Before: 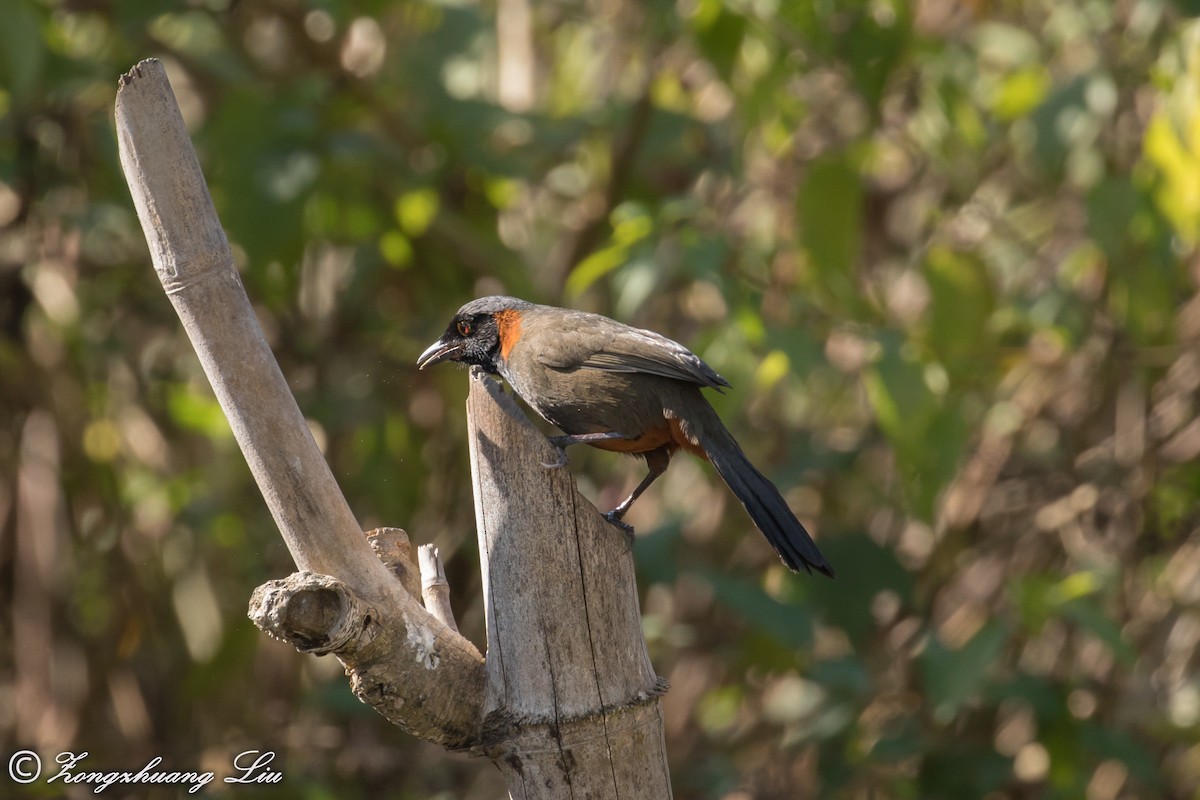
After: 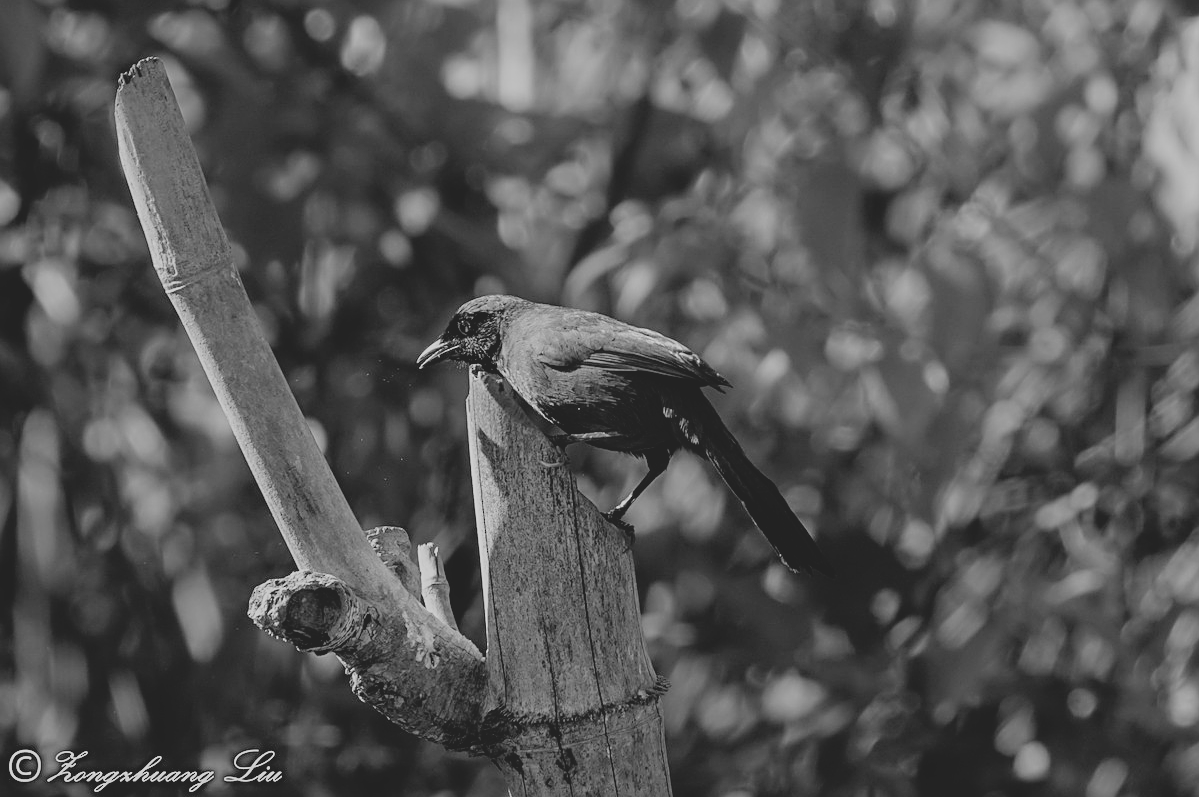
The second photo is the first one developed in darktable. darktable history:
contrast brightness saturation: contrast -0.267, saturation -0.448
filmic rgb: black relative exposure -5.05 EV, white relative exposure 3.5 EV, hardness 3.19, contrast 1.3, highlights saturation mix -48.85%, preserve chrominance no, color science v3 (2019), use custom middle-gray values true
sharpen: on, module defaults
exposure: black level correction 0.01, exposure 0.007 EV, compensate highlight preservation false
crop: top 0.203%, bottom 0.106%
tone equalizer: on, module defaults
color zones: curves: ch0 [(0.004, 0.588) (0.116, 0.636) (0.259, 0.476) (0.423, 0.464) (0.75, 0.5)]; ch1 [(0, 0) (0.143, 0) (0.286, 0) (0.429, 0) (0.571, 0) (0.714, 0) (0.857, 0)]
